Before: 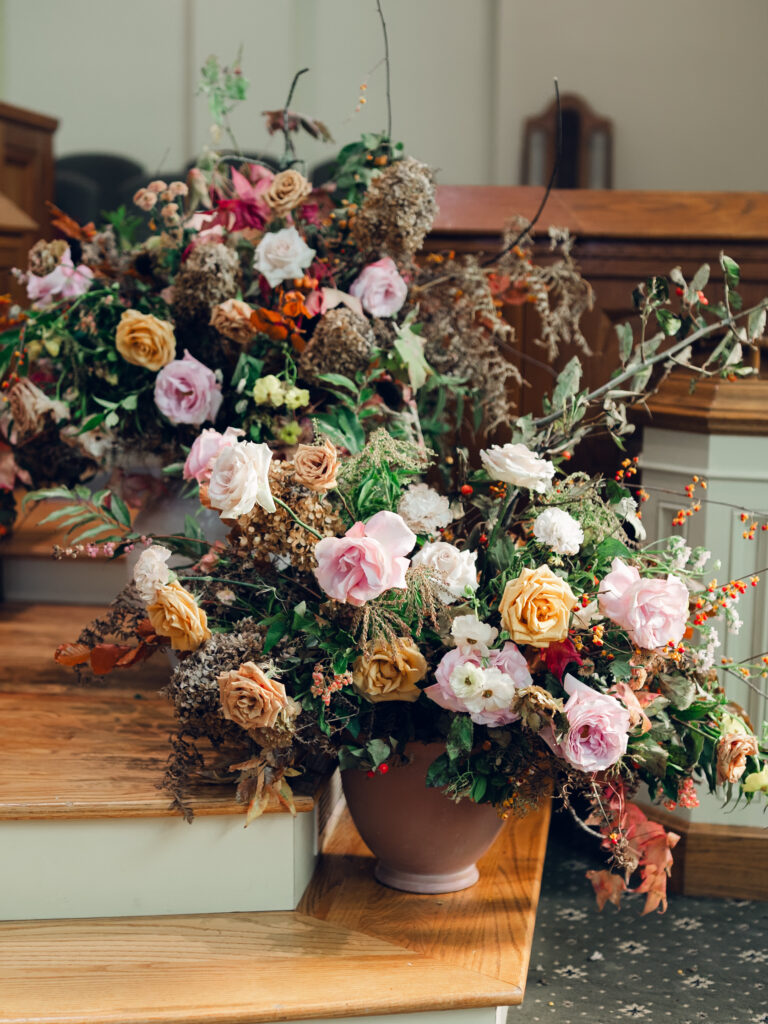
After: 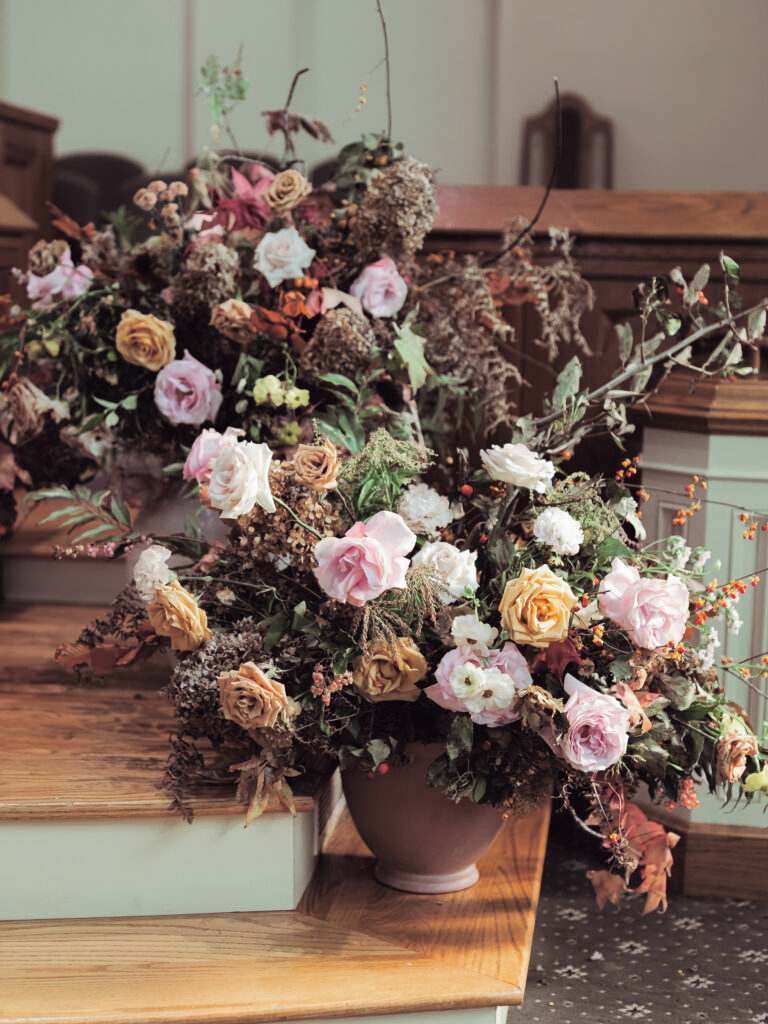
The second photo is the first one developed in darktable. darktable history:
split-toning: shadows › saturation 0.24, highlights › hue 54°, highlights › saturation 0.24
white balance: red 0.982, blue 1.018
